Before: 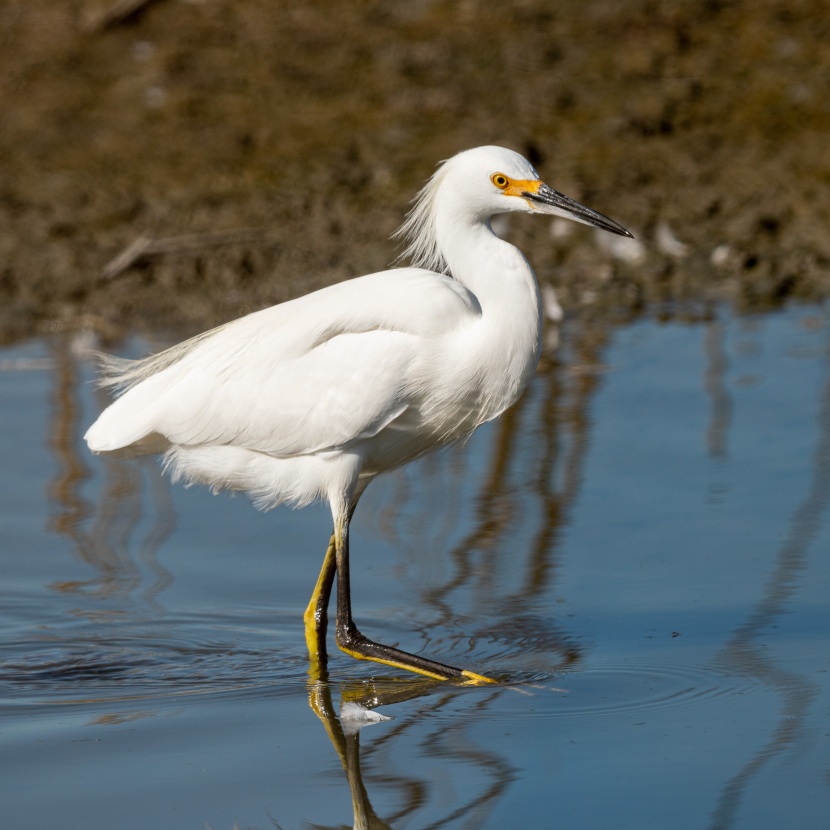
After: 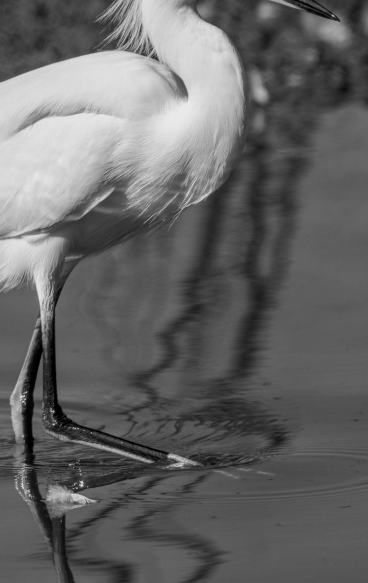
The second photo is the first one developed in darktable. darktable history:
rgb levels: mode RGB, independent channels, levels [[0, 0.5, 1], [0, 0.521, 1], [0, 0.536, 1]]
color zones: curves: ch0 [(0.002, 0.593) (0.143, 0.417) (0.285, 0.541) (0.455, 0.289) (0.608, 0.327) (0.727, 0.283) (0.869, 0.571) (1, 0.603)]; ch1 [(0, 0) (0.143, 0) (0.286, 0) (0.429, 0) (0.571, 0) (0.714, 0) (0.857, 0)]
exposure: black level correction 0.001, compensate highlight preservation false
contrast brightness saturation: contrast -0.05, saturation -0.41
color correction: highlights a* 9.03, highlights b* 8.71, shadows a* 40, shadows b* 40, saturation 0.8
crop: left 35.432%, top 26.233%, right 20.145%, bottom 3.432%
white balance: red 1.029, blue 0.92
local contrast: on, module defaults
